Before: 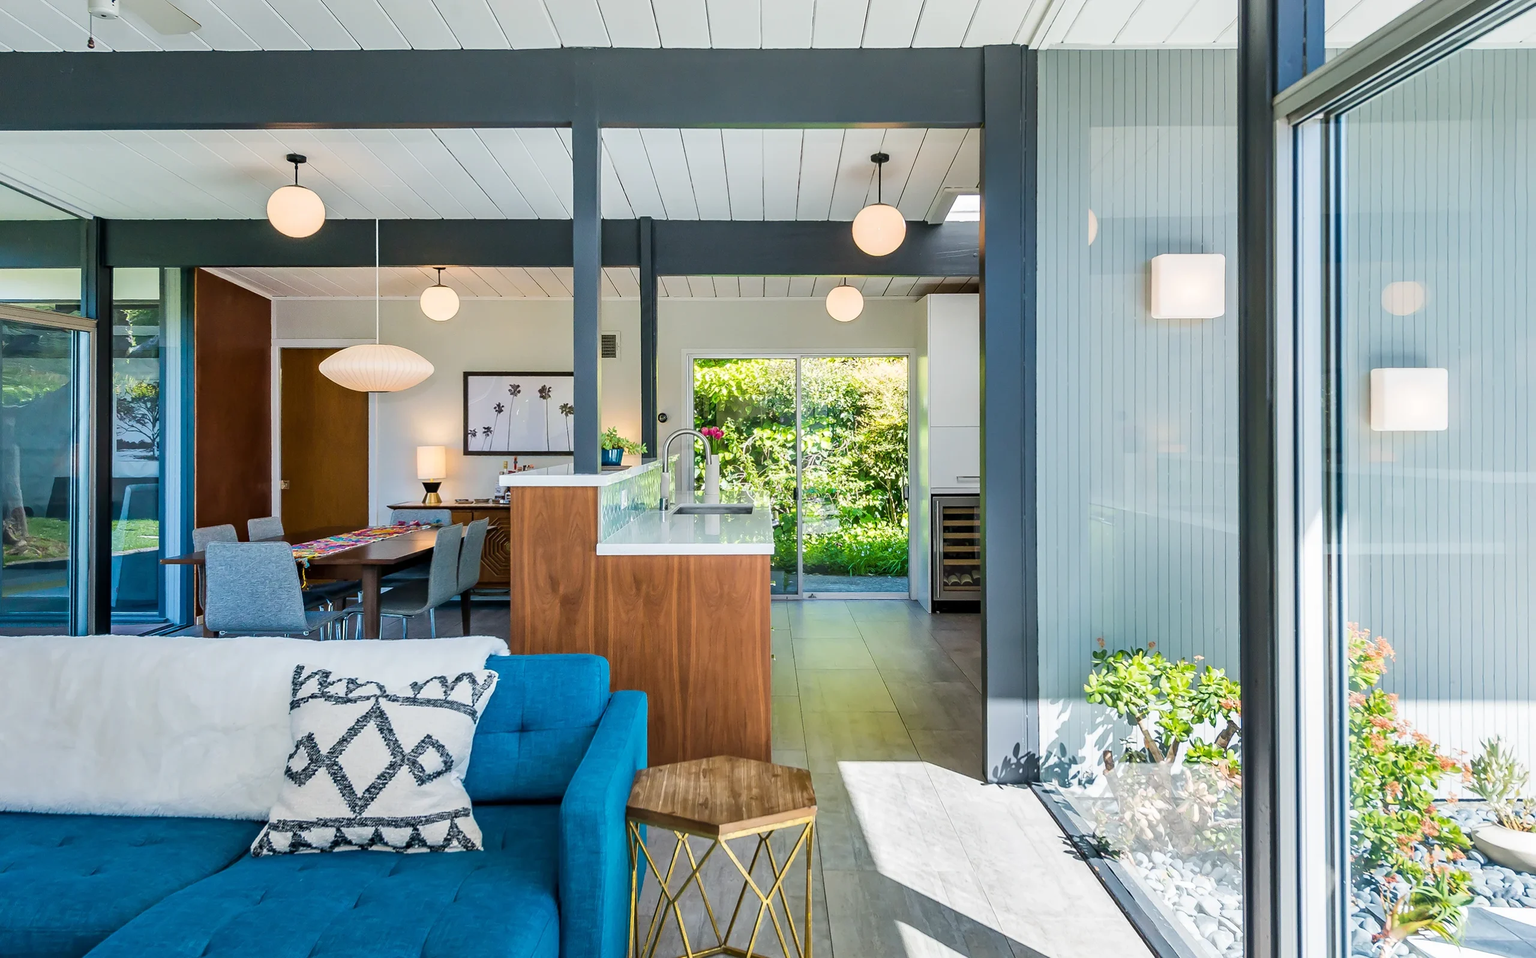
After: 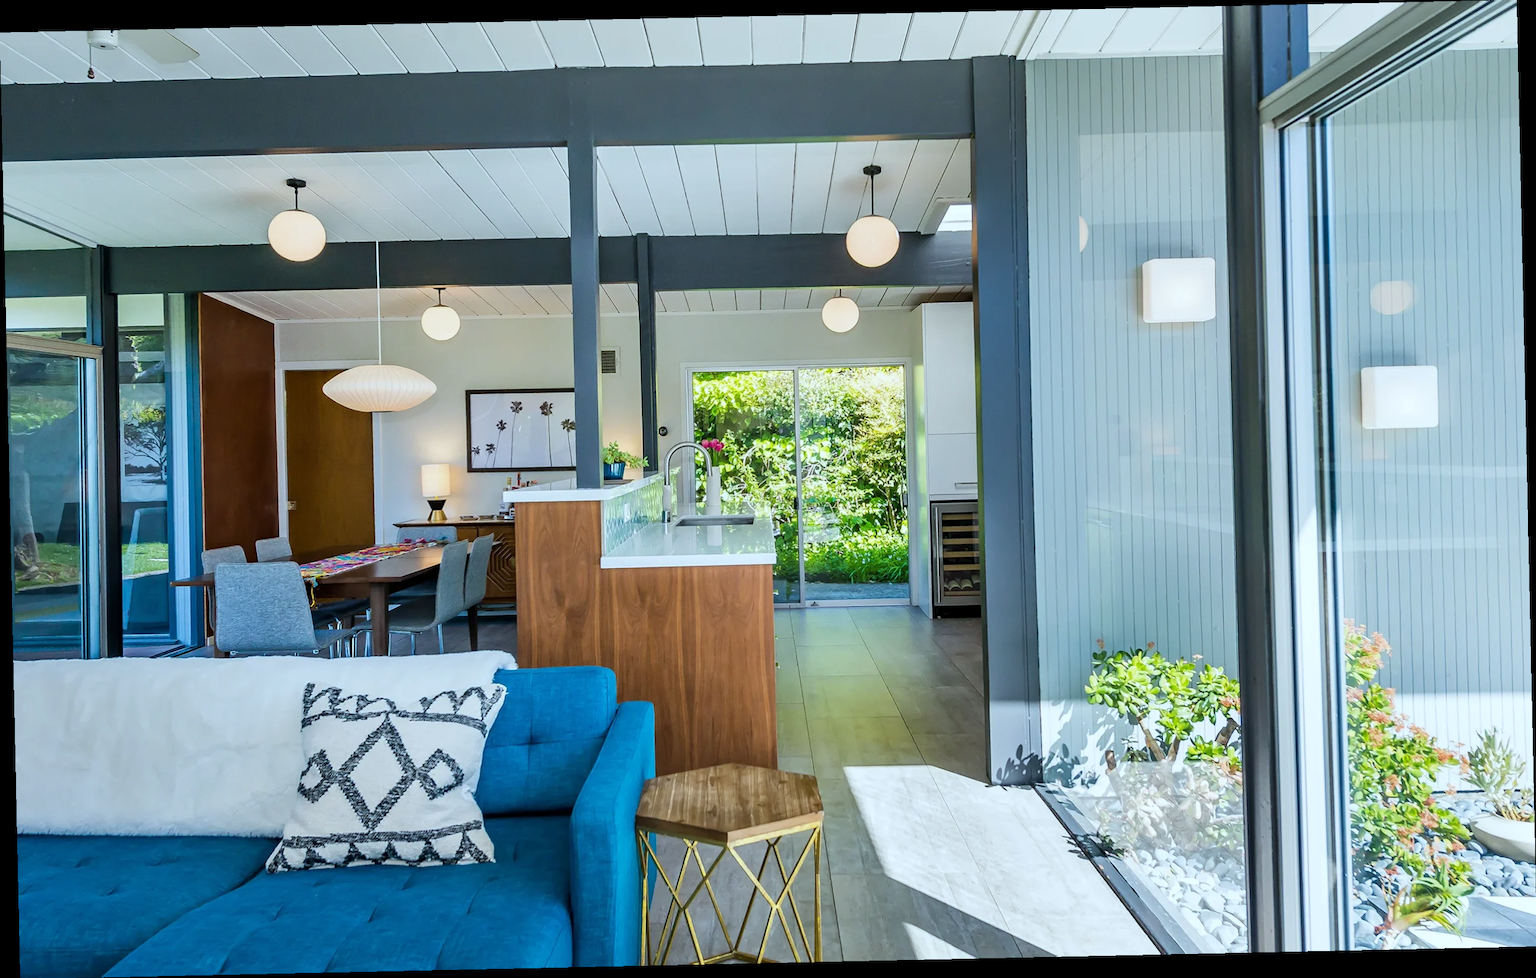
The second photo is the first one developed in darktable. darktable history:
rotate and perspective: rotation -1.24°, automatic cropping off
white balance: red 0.925, blue 1.046
